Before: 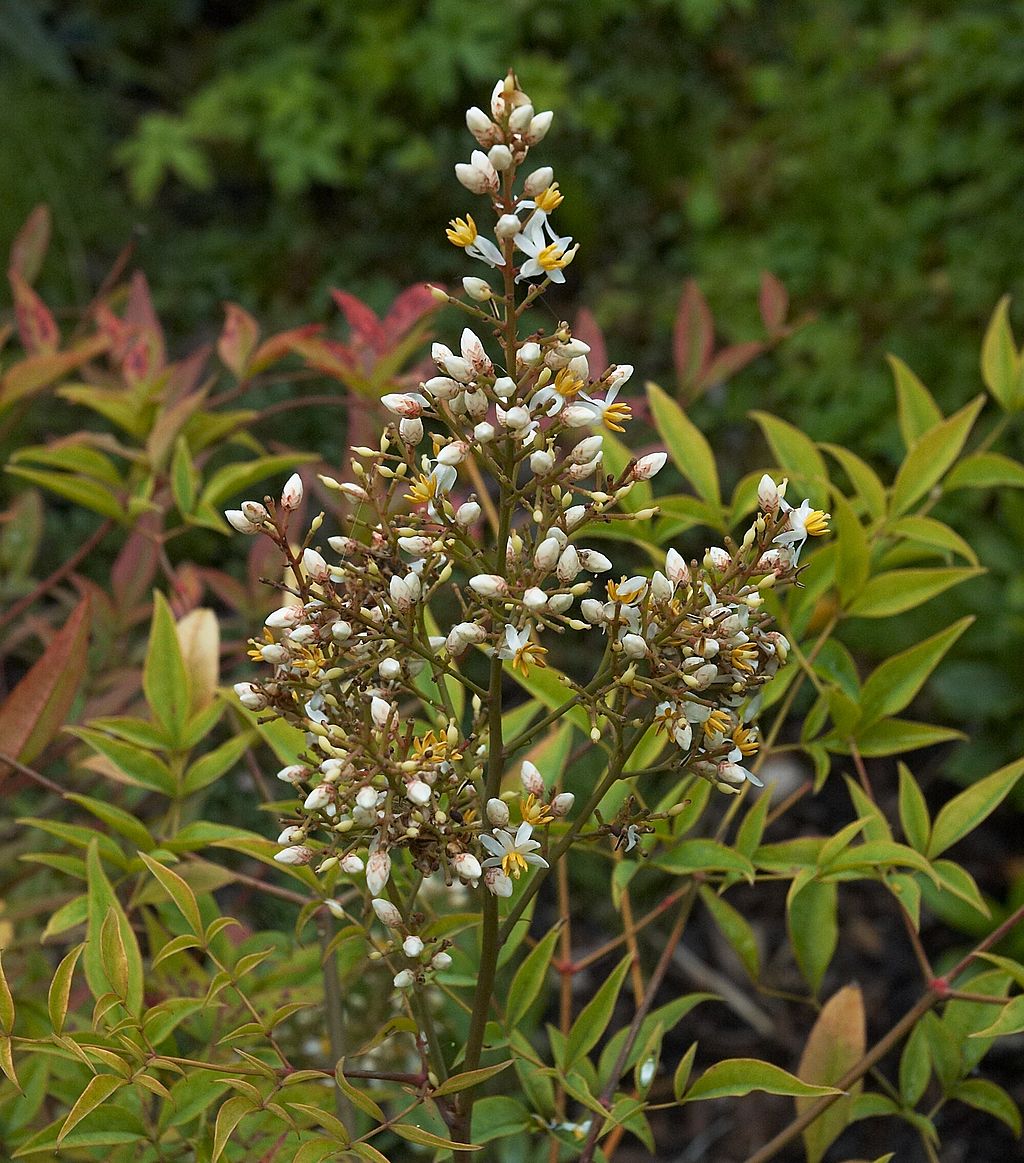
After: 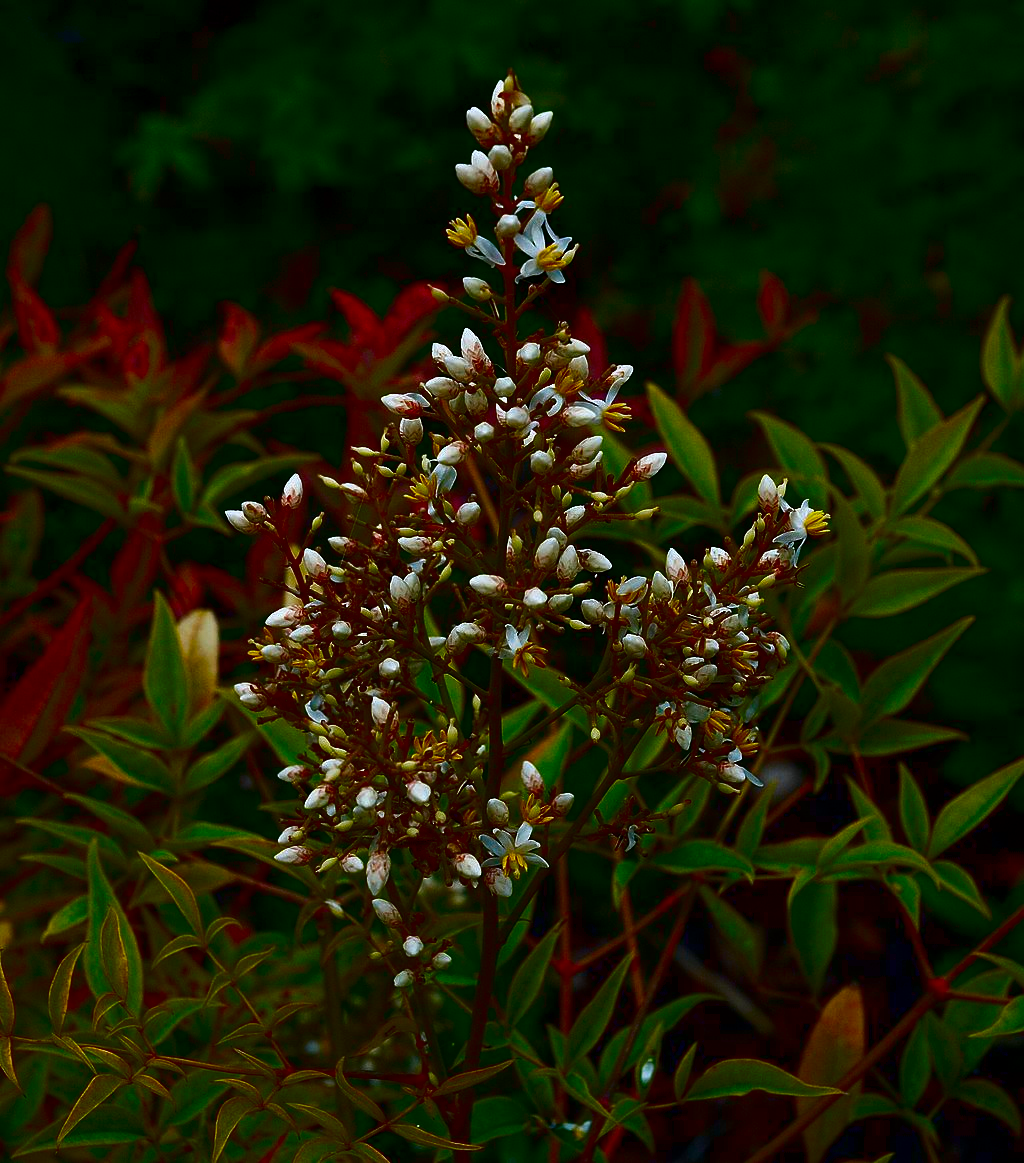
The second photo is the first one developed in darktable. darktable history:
contrast brightness saturation: brightness -1, saturation 1
white balance: red 0.98, blue 1.034
